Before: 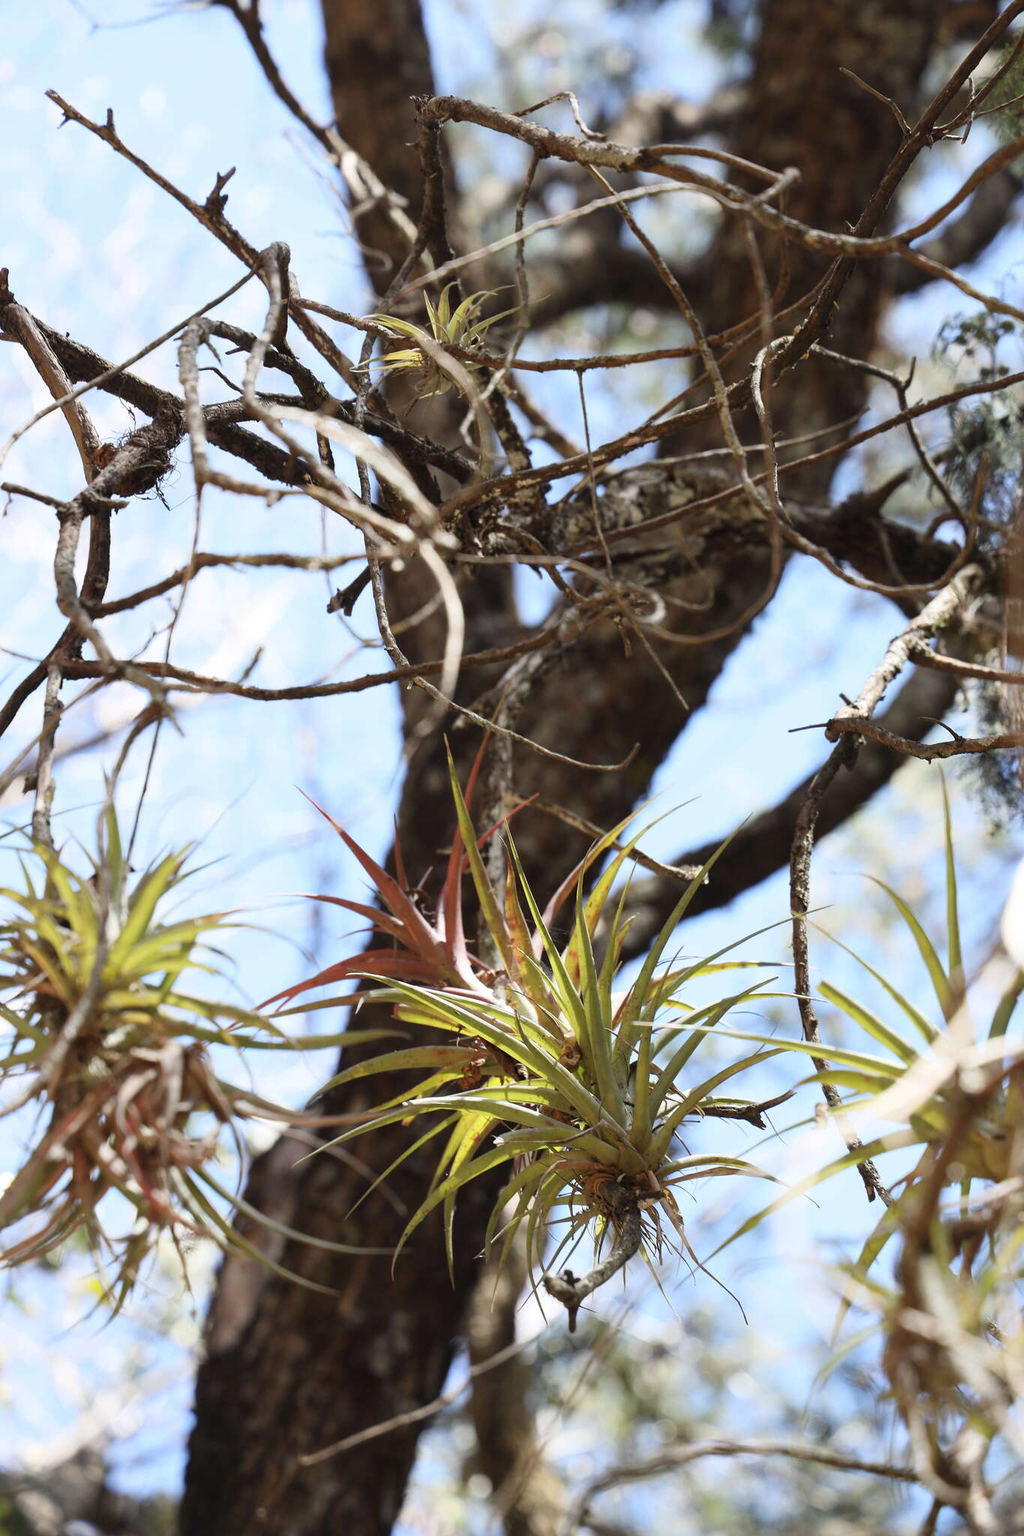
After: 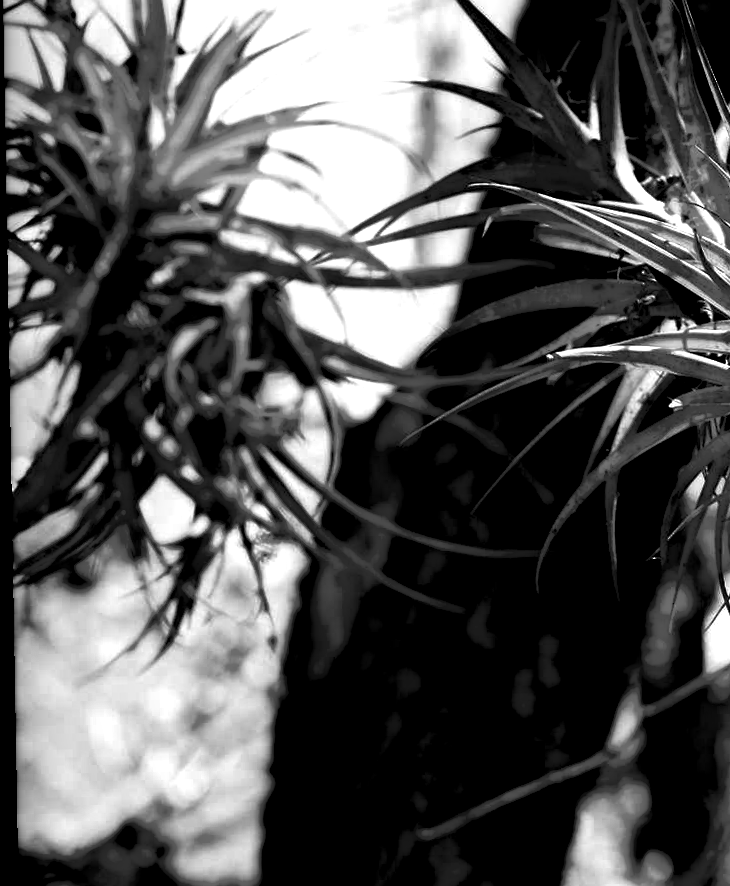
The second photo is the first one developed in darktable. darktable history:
color zones: curves: ch1 [(0, 0.831) (0.08, 0.771) (0.157, 0.268) (0.241, 0.207) (0.562, -0.005) (0.714, -0.013) (0.876, 0.01) (1, 0.831)]
local contrast: highlights 0%, shadows 198%, detail 164%, midtone range 0.001
crop and rotate: top 54.778%, right 46.61%, bottom 0.159%
rotate and perspective: rotation -1°, crop left 0.011, crop right 0.989, crop top 0.025, crop bottom 0.975
exposure: black level correction 0, exposure 0.877 EV, compensate exposure bias true, compensate highlight preservation false
monochrome: a 2.21, b -1.33, size 2.2
sharpen: radius 2.883, amount 0.868, threshold 47.523
color balance rgb: perceptual saturation grading › global saturation 34.05%, global vibrance 5.56%
